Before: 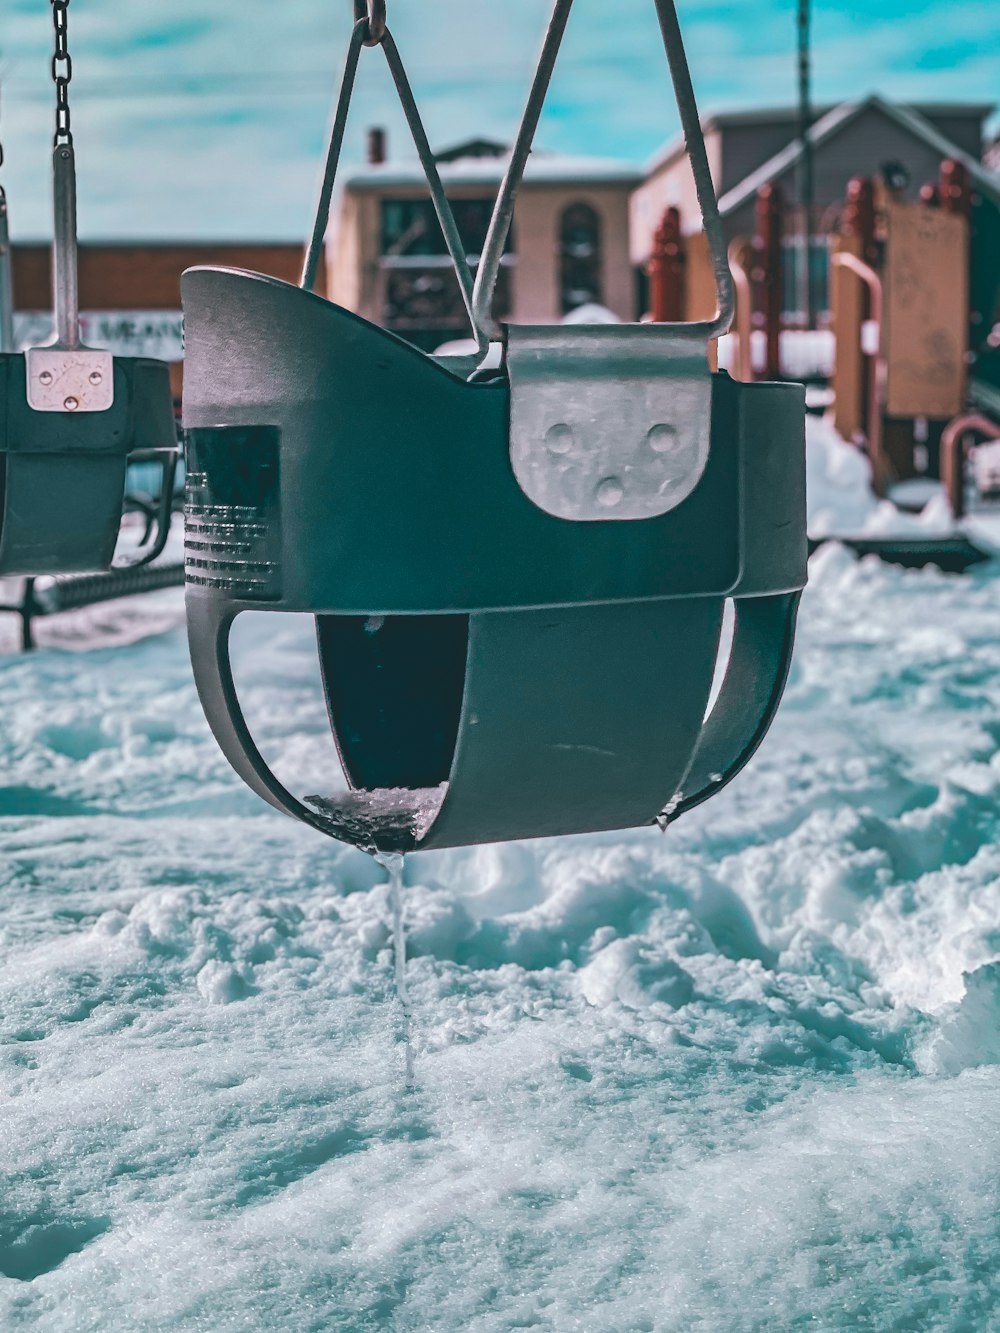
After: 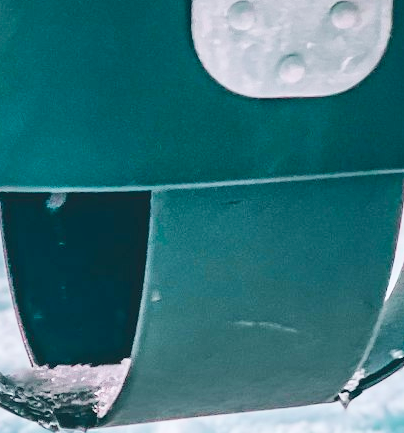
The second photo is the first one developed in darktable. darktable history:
tone curve: curves: ch0 [(0, 0) (0.004, 0.001) (0.133, 0.112) (0.325, 0.362) (0.832, 0.893) (1, 1)], preserve colors none
crop: left 31.857%, top 31.79%, right 27.713%, bottom 35.683%
base curve: curves: ch0 [(0, 0) (0.028, 0.03) (0.121, 0.232) (0.46, 0.748) (0.859, 0.968) (1, 1)], preserve colors average RGB
shadows and highlights: on, module defaults
